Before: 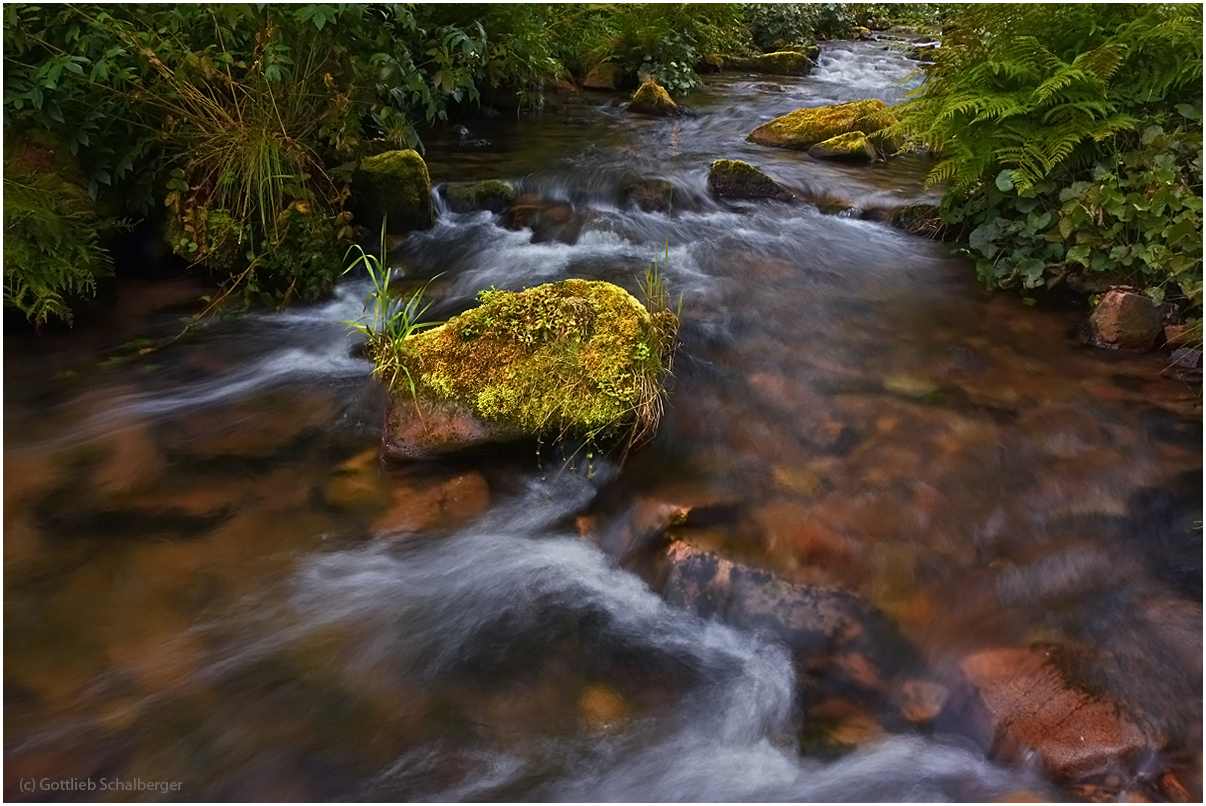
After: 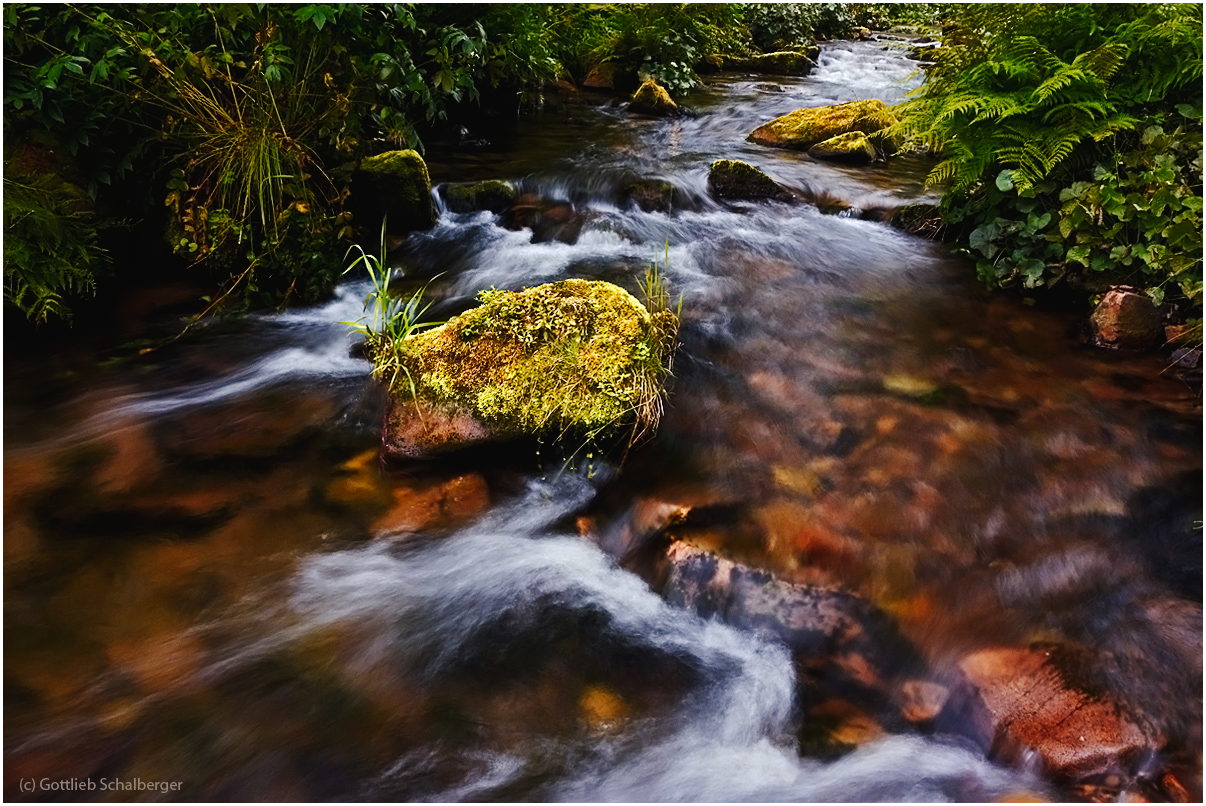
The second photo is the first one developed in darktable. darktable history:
tone curve: curves: ch0 [(0, 0) (0.003, 0.019) (0.011, 0.021) (0.025, 0.023) (0.044, 0.026) (0.069, 0.037) (0.1, 0.059) (0.136, 0.088) (0.177, 0.138) (0.224, 0.199) (0.277, 0.279) (0.335, 0.376) (0.399, 0.481) (0.468, 0.581) (0.543, 0.658) (0.623, 0.735) (0.709, 0.8) (0.801, 0.861) (0.898, 0.928) (1, 1)], preserve colors none
tone equalizer: -8 EV -0.417 EV, -7 EV -0.389 EV, -6 EV -0.333 EV, -5 EV -0.222 EV, -3 EV 0.222 EV, -2 EV 0.333 EV, -1 EV 0.389 EV, +0 EV 0.417 EV, edges refinement/feathering 500, mask exposure compensation -1.57 EV, preserve details no
